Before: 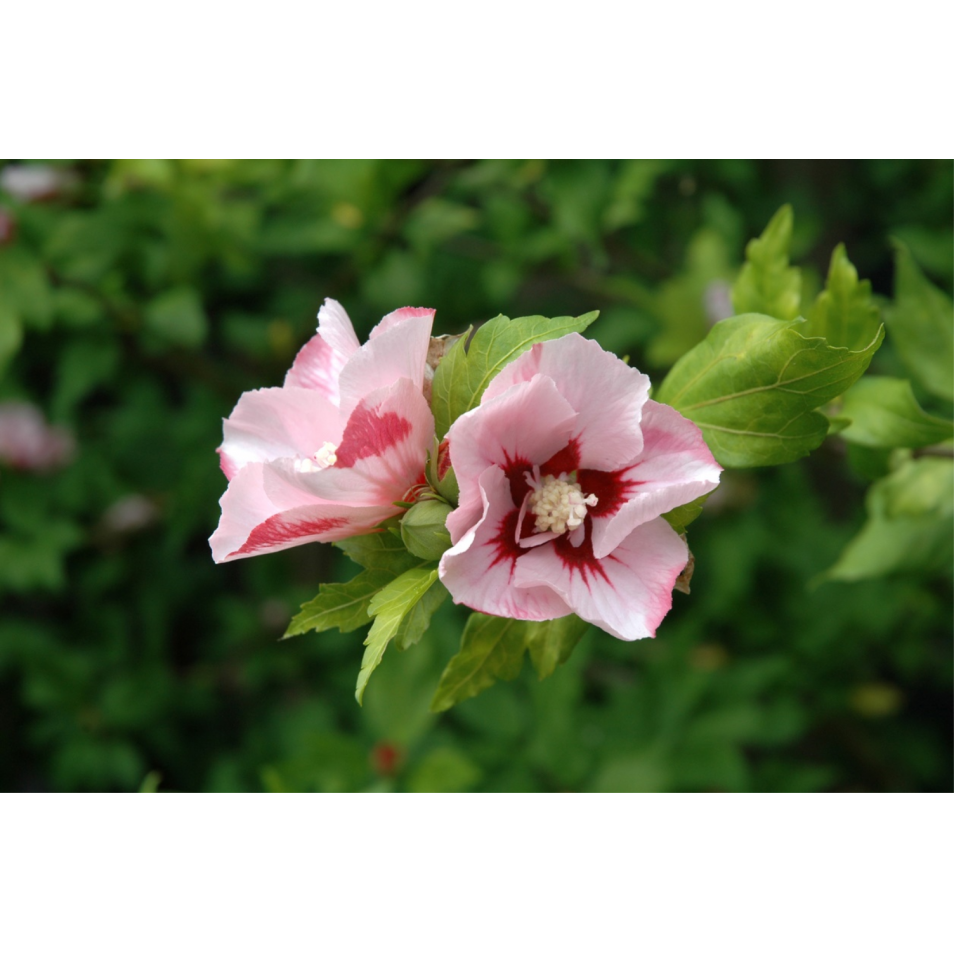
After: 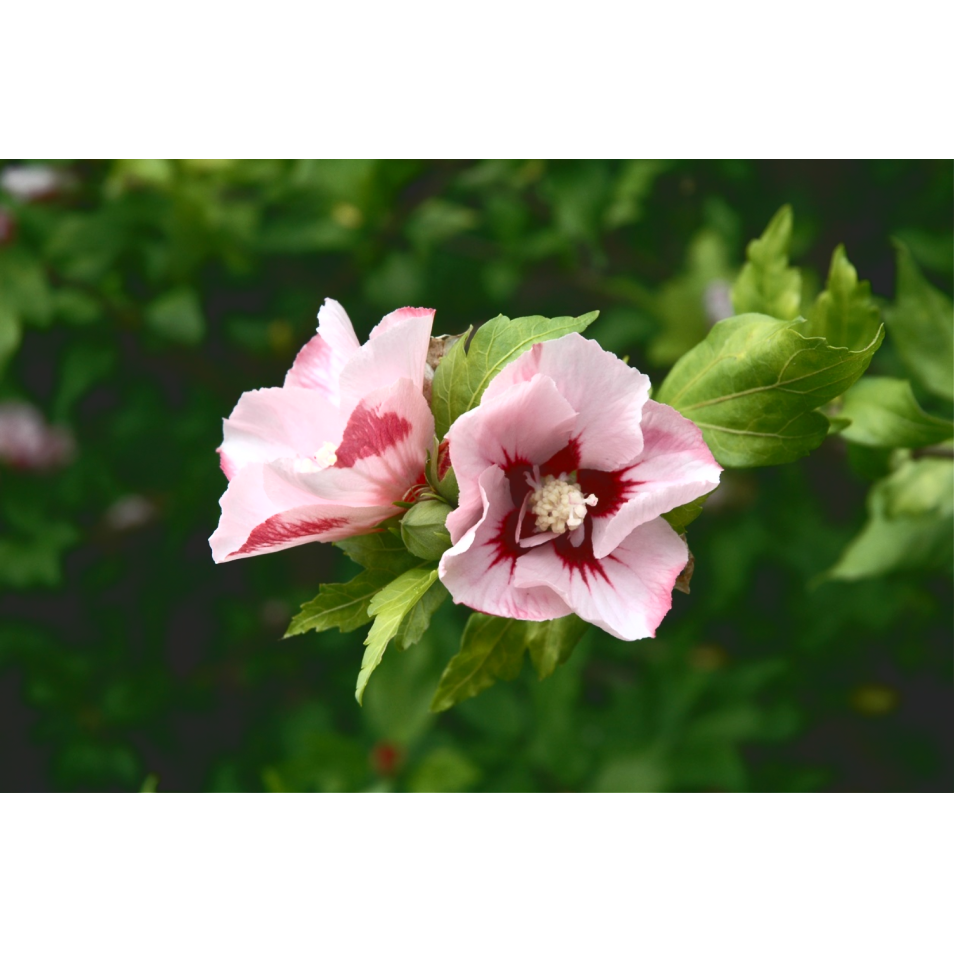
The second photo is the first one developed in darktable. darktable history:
tone curve: curves: ch0 [(0, 0) (0.003, 0.147) (0.011, 0.147) (0.025, 0.147) (0.044, 0.147) (0.069, 0.147) (0.1, 0.15) (0.136, 0.158) (0.177, 0.174) (0.224, 0.198) (0.277, 0.241) (0.335, 0.292) (0.399, 0.361) (0.468, 0.452) (0.543, 0.568) (0.623, 0.679) (0.709, 0.793) (0.801, 0.886) (0.898, 0.966) (1, 1)], color space Lab, independent channels, preserve colors none
